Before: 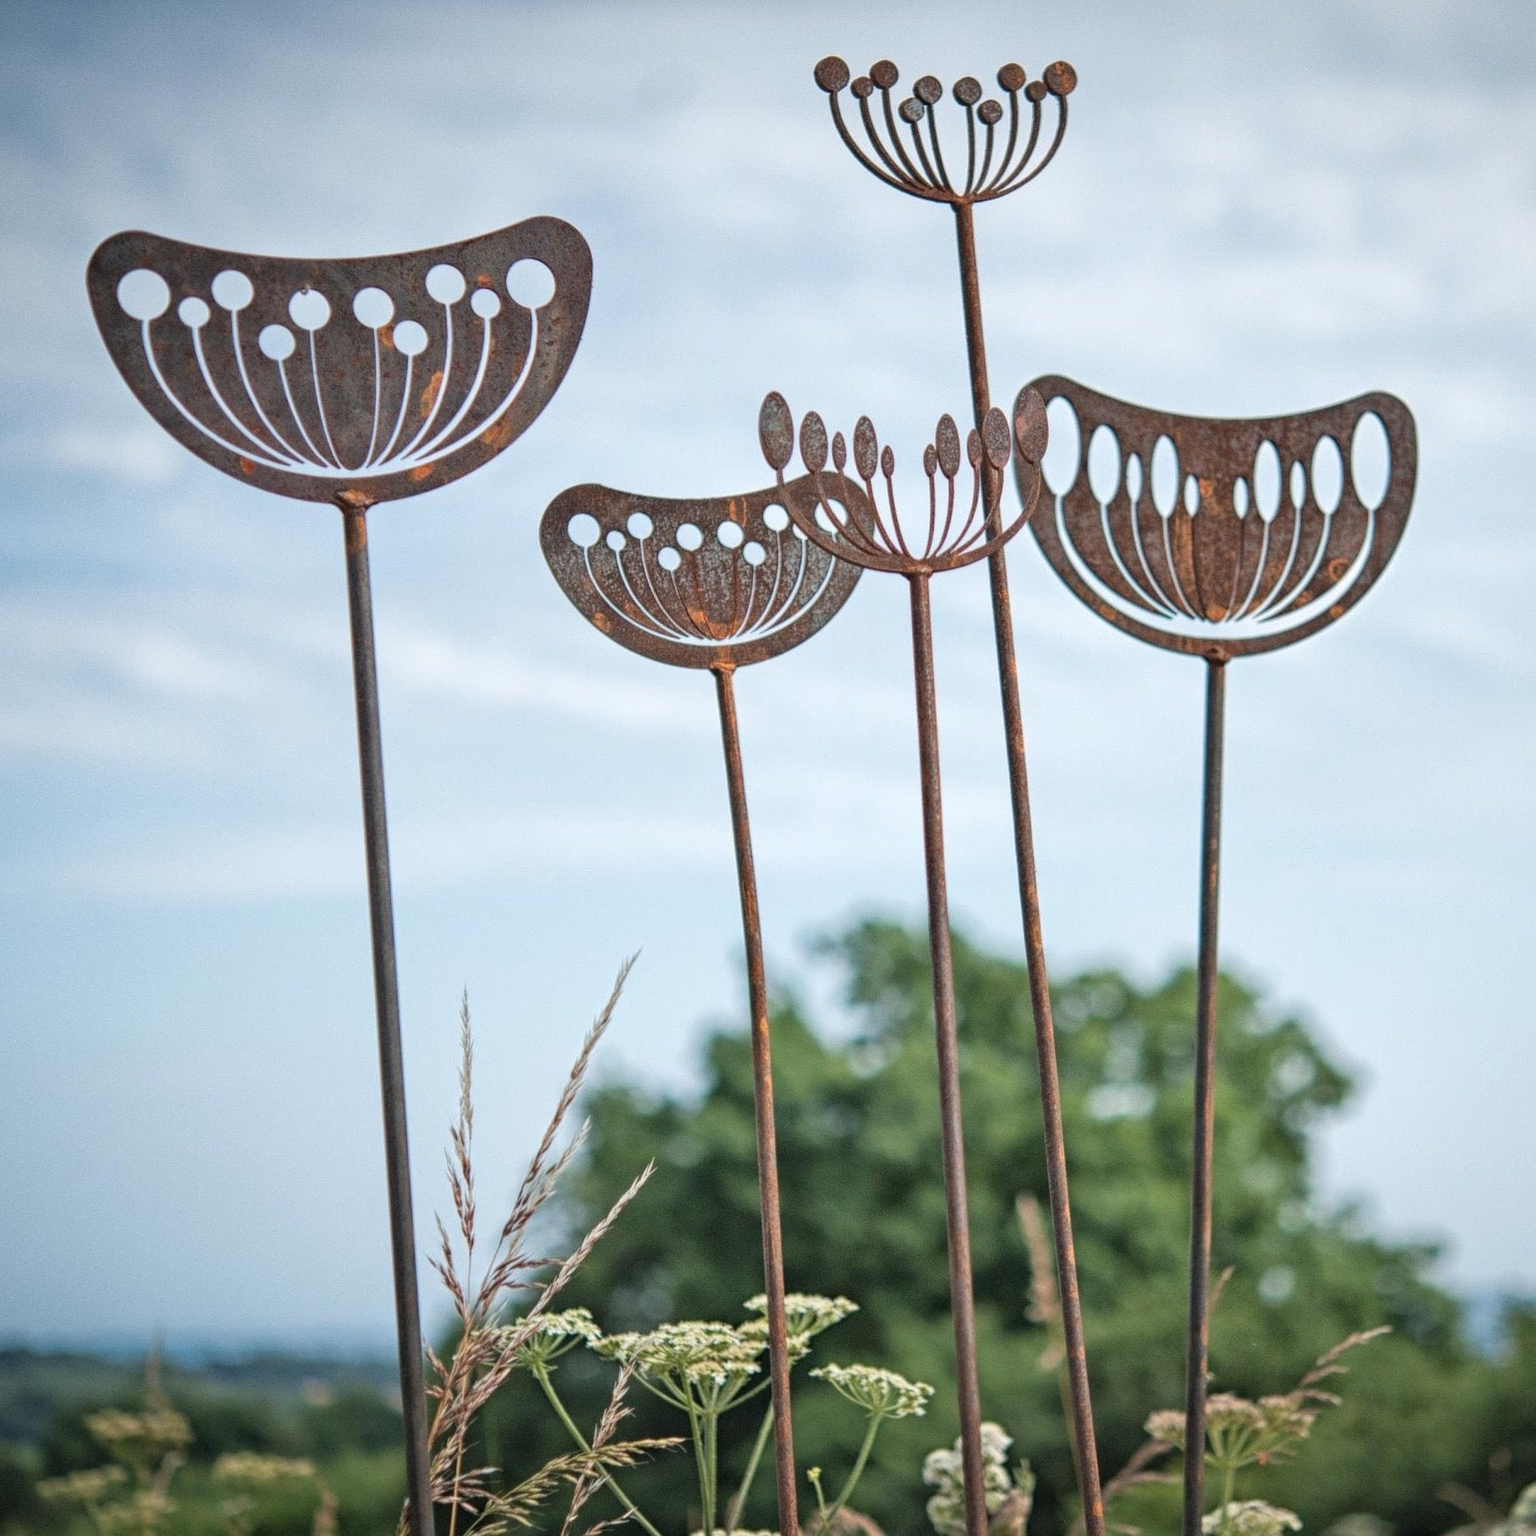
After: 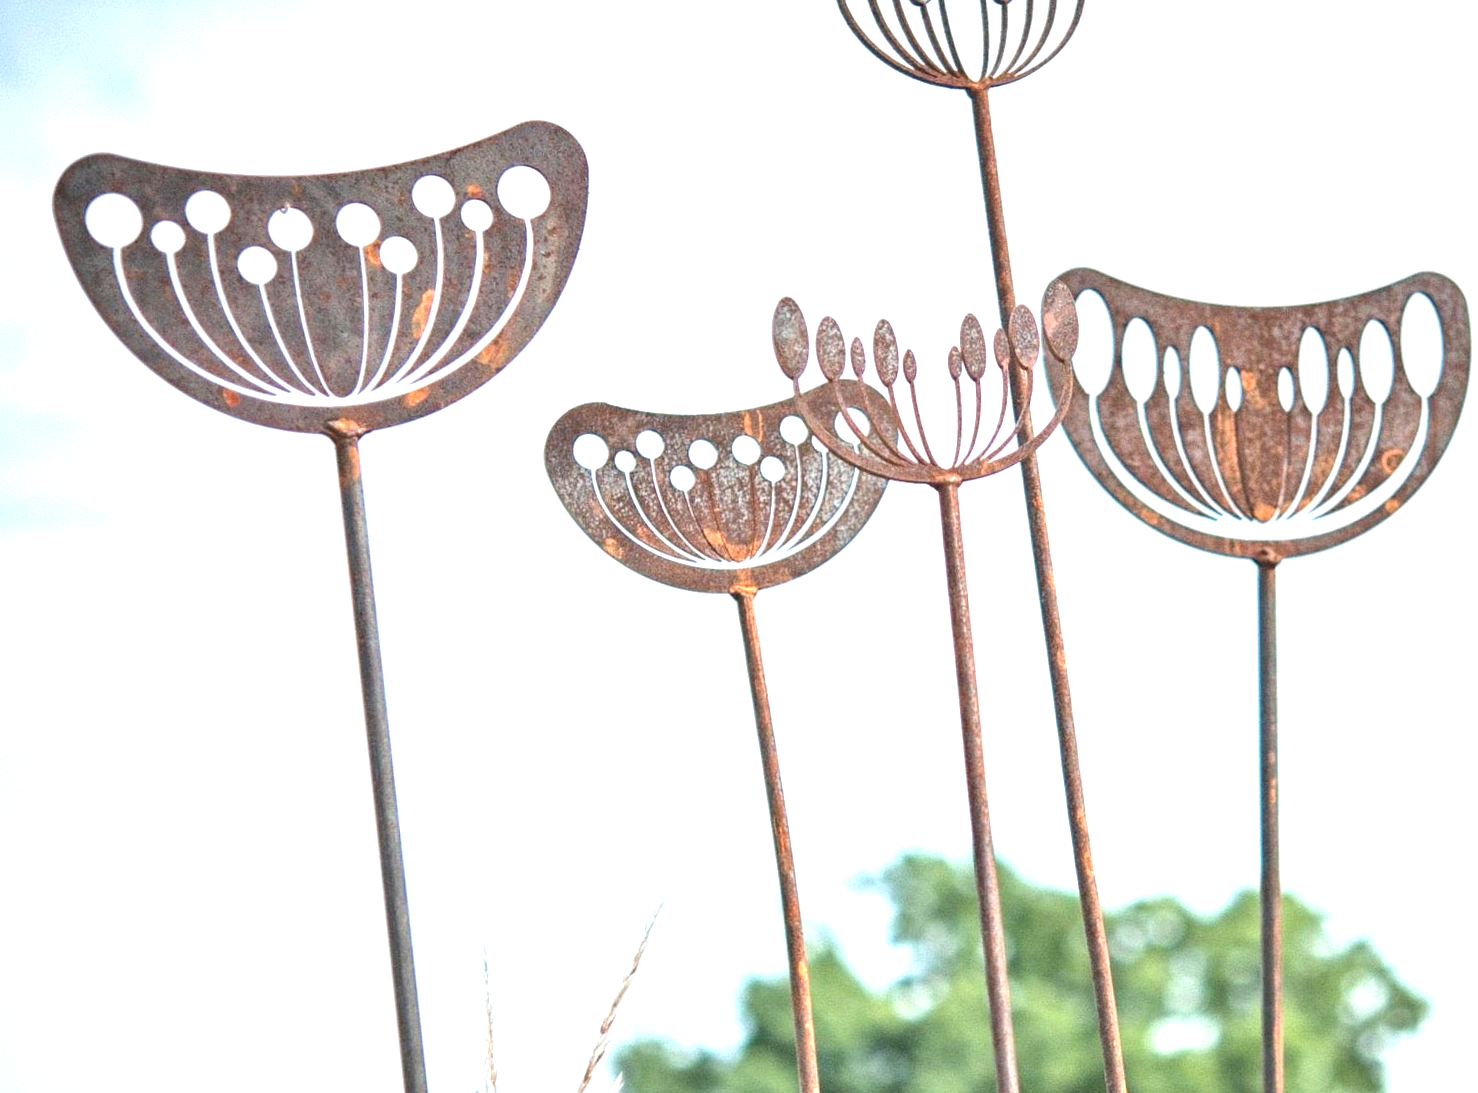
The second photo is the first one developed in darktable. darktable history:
rotate and perspective: rotation -2.29°, automatic cropping off
exposure: black level correction -0.002, exposure 1.35 EV, compensate highlight preservation false
crop: left 3.015%, top 8.969%, right 9.647%, bottom 26.457%
vignetting: fall-off start 100%, brightness 0.05, saturation 0
